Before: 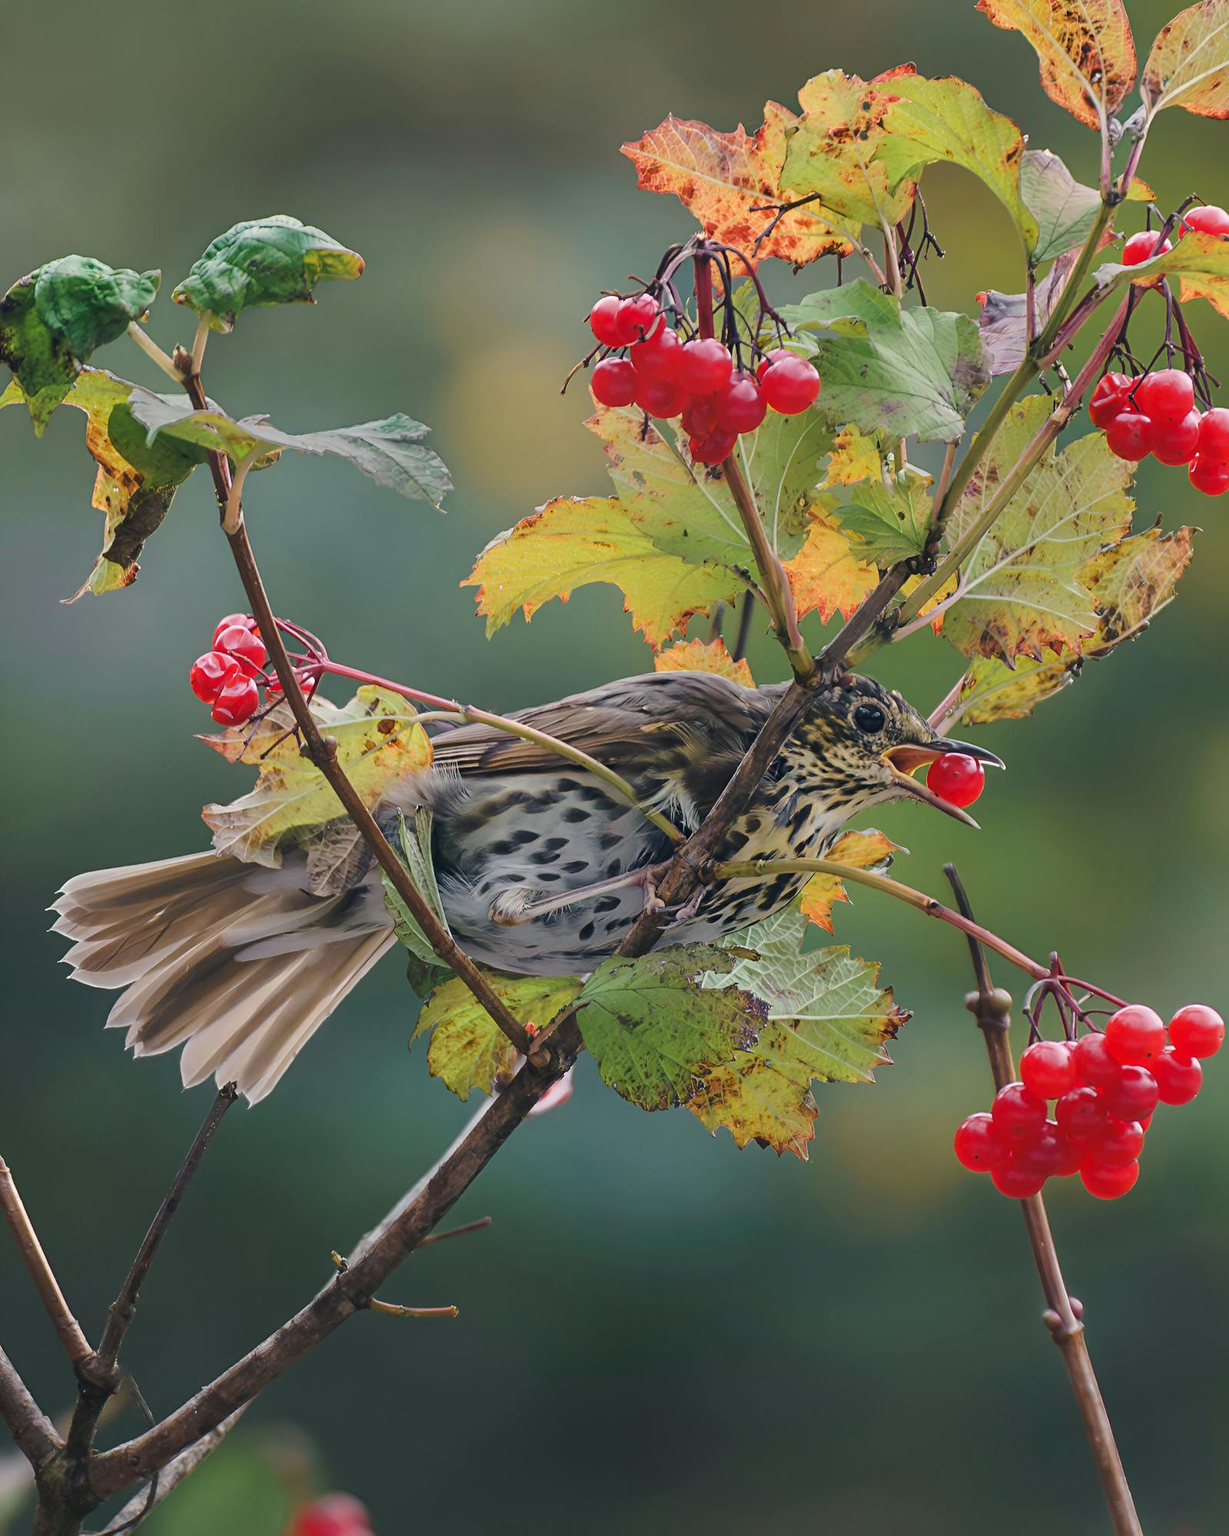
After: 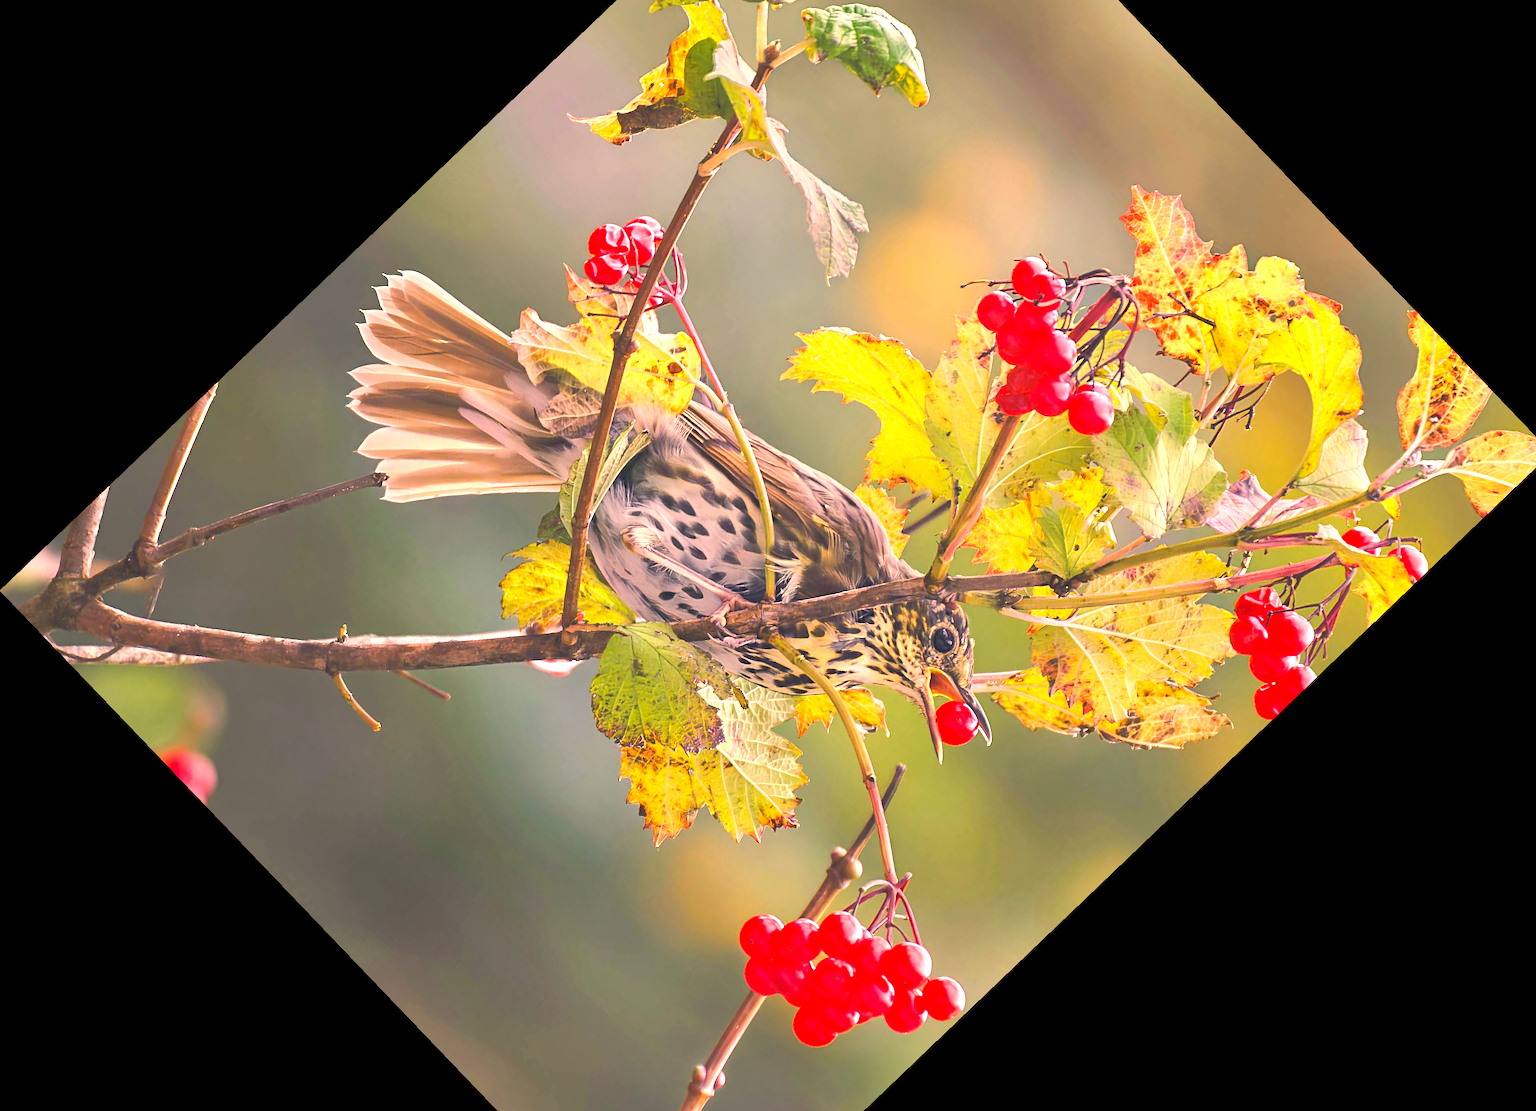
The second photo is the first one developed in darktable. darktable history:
color correction: highlights a* 15, highlights b* 31.55
tone equalizer: -8 EV 1 EV, -7 EV 1 EV, -6 EV 1 EV, -5 EV 1 EV, -4 EV 1 EV, -3 EV 0.75 EV, -2 EV 0.5 EV, -1 EV 0.25 EV
exposure: exposure 1.2 EV, compensate highlight preservation false
white balance: red 1.066, blue 1.119
crop and rotate: angle -46.26°, top 16.234%, right 0.912%, bottom 11.704%
